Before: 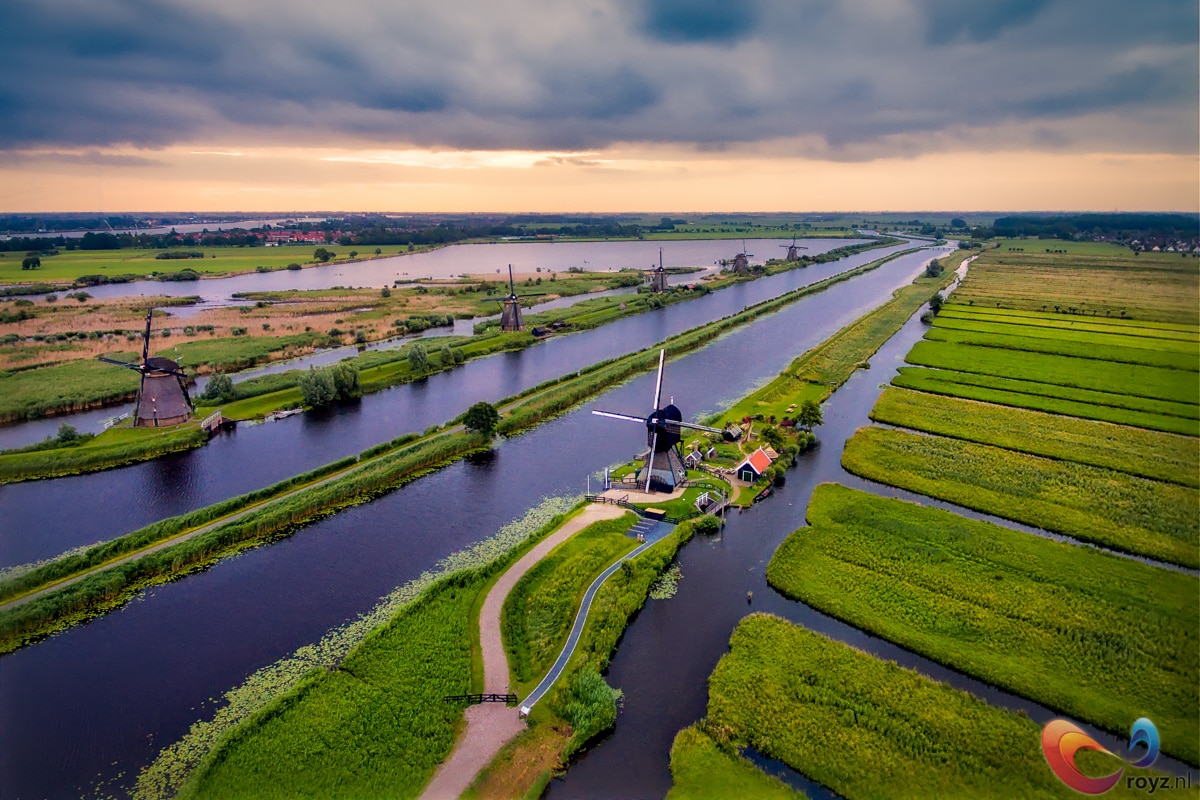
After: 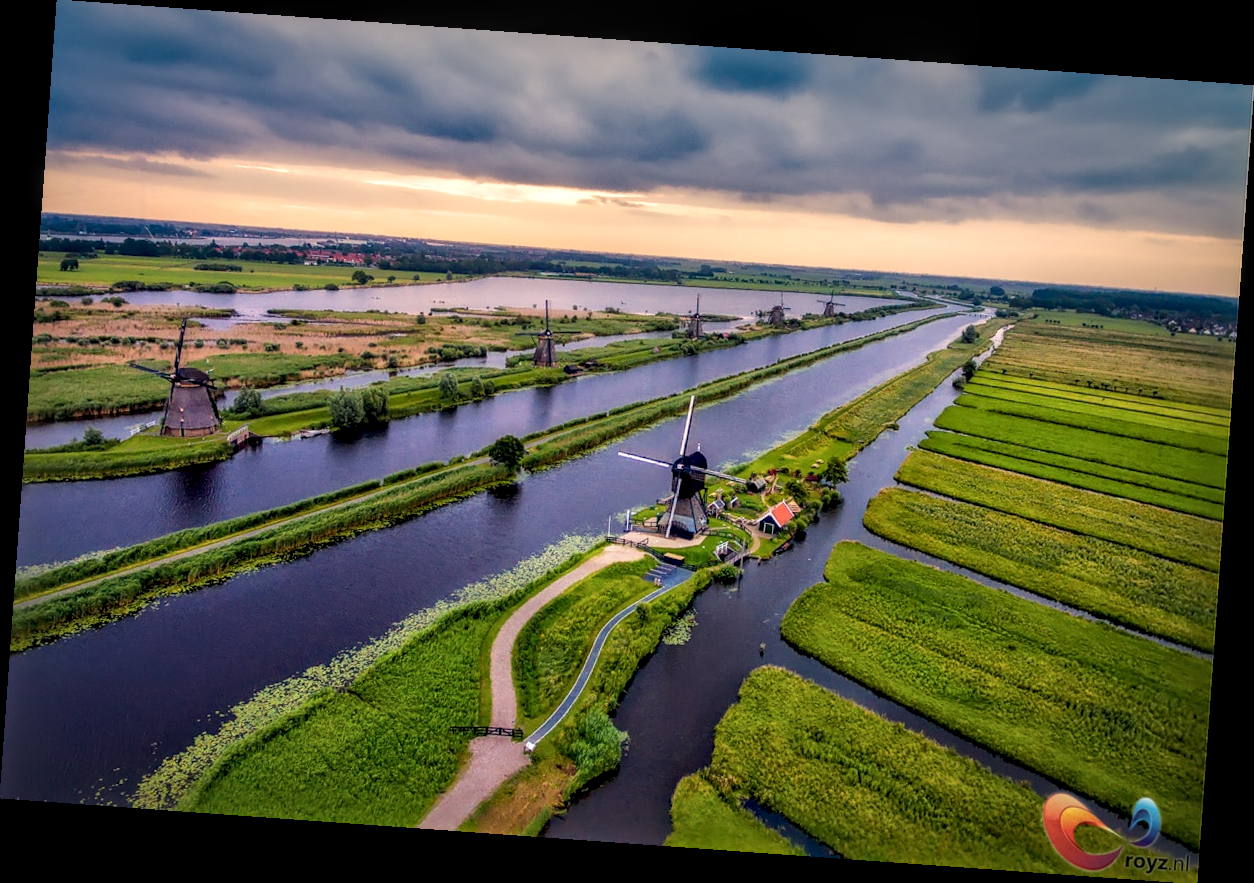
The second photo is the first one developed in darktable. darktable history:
local contrast: highlights 61%, detail 143%, midtone range 0.428
rotate and perspective: rotation 4.1°, automatic cropping off
